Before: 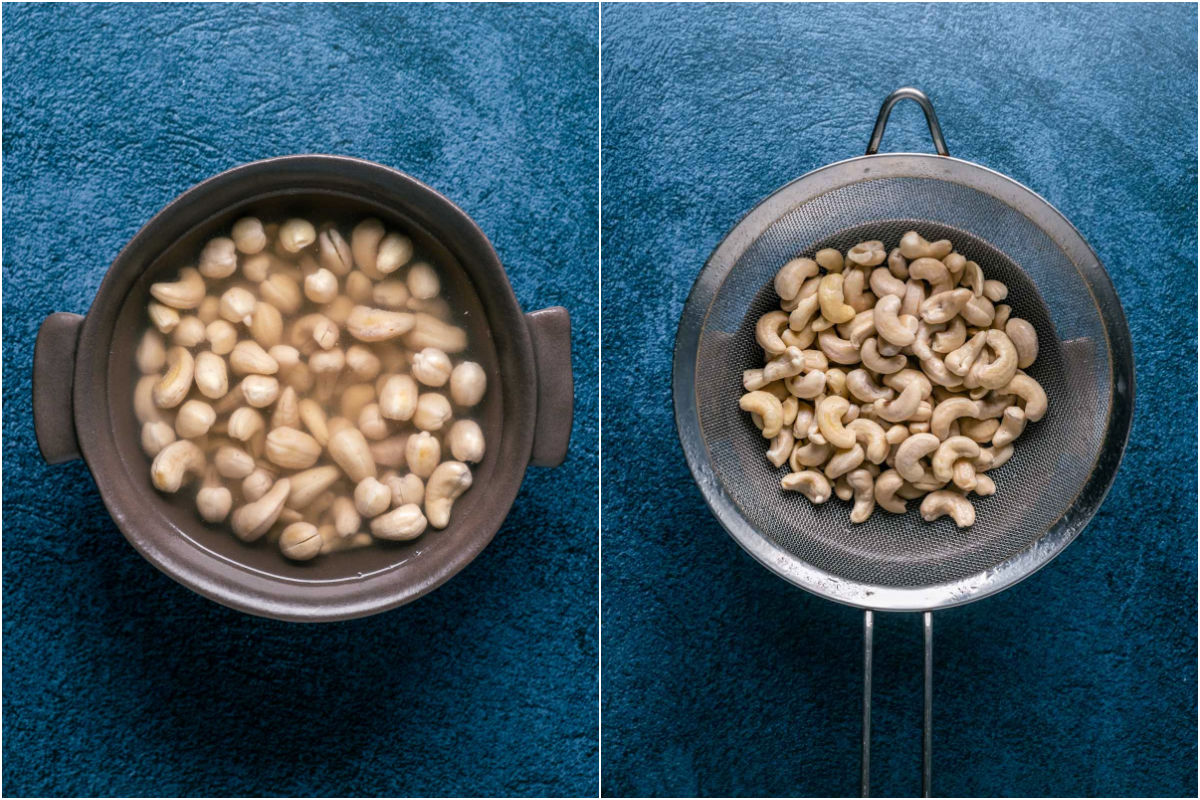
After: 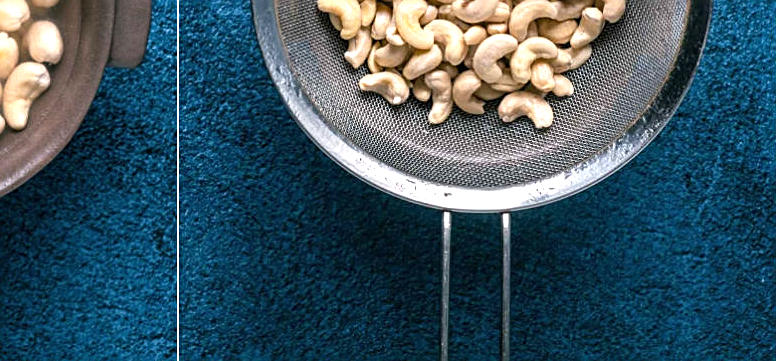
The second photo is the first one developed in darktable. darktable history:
levels: mode automatic, levels [0.016, 0.484, 0.953]
exposure: black level correction 0, exposure 0.7 EV, compensate highlight preservation false
crop and rotate: left 35.183%, top 49.975%, bottom 4.815%
sharpen: on, module defaults
